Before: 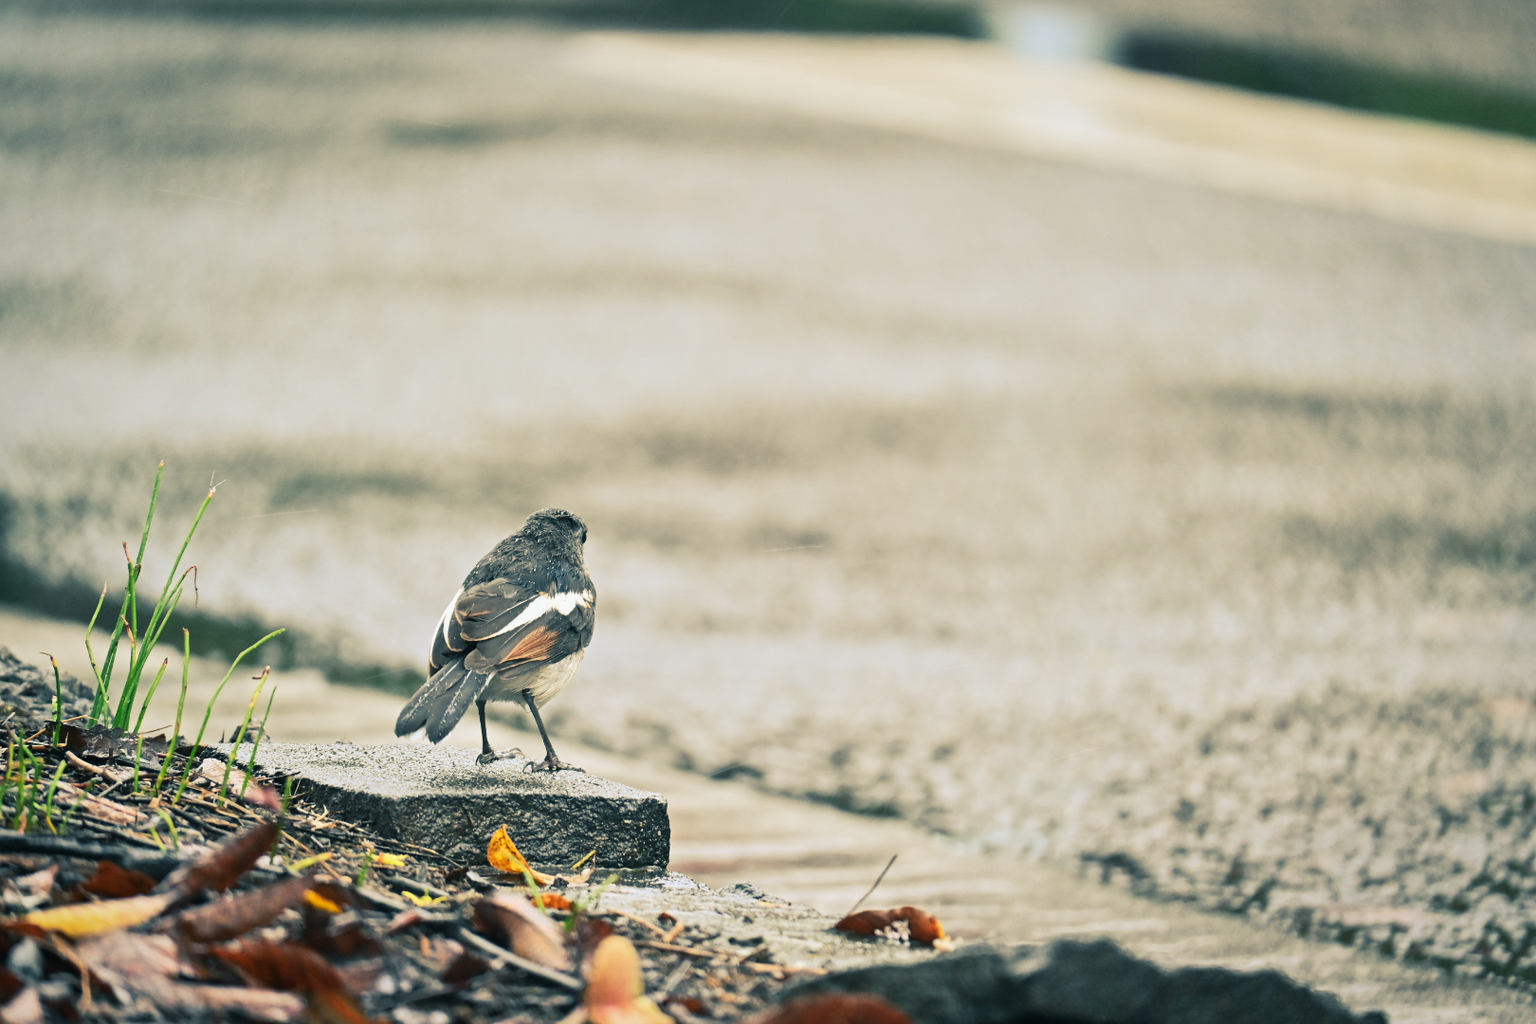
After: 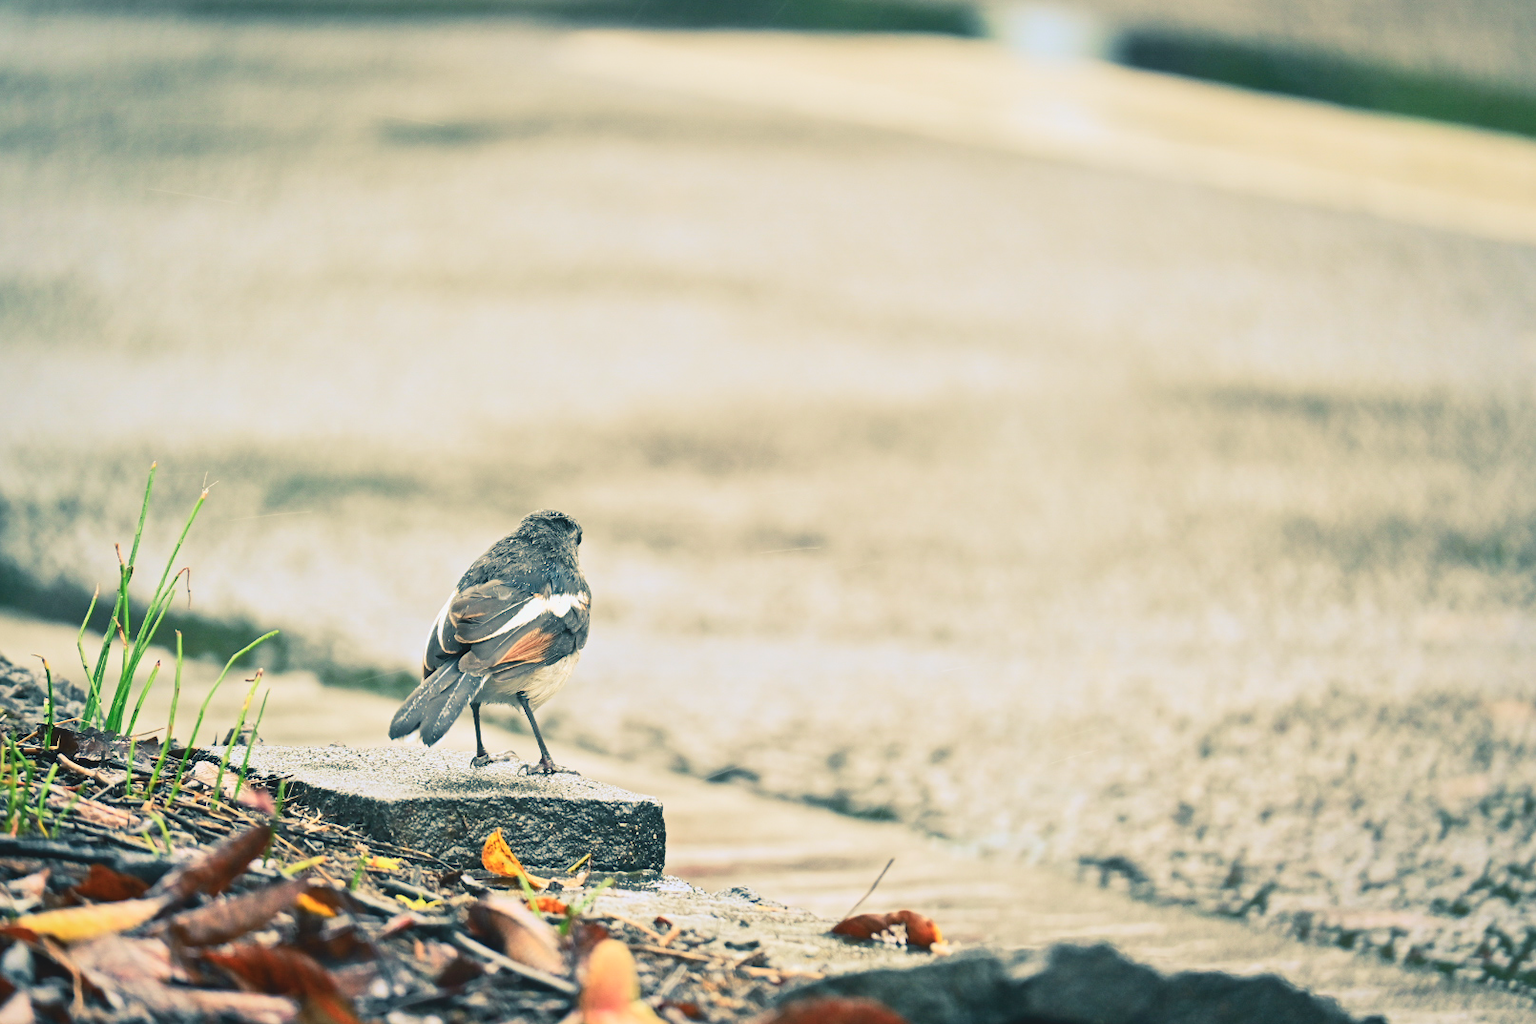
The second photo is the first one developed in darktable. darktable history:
crop and rotate: left 0.568%, top 0.23%, bottom 0.272%
tone curve: curves: ch0 [(0, 0.011) (0.139, 0.106) (0.295, 0.271) (0.499, 0.523) (0.739, 0.782) (0.857, 0.879) (1, 0.967)]; ch1 [(0, 0) (0.291, 0.229) (0.394, 0.365) (0.469, 0.456) (0.495, 0.497) (0.524, 0.53) (0.588, 0.62) (0.725, 0.779) (1, 1)]; ch2 [(0, 0) (0.125, 0.089) (0.35, 0.317) (0.437, 0.42) (0.502, 0.499) (0.537, 0.551) (0.613, 0.636) (1, 1)], color space Lab, independent channels, preserve colors none
levels: levels [0, 0.476, 0.951]
contrast brightness saturation: contrast -0.137, brightness 0.048, saturation -0.131
